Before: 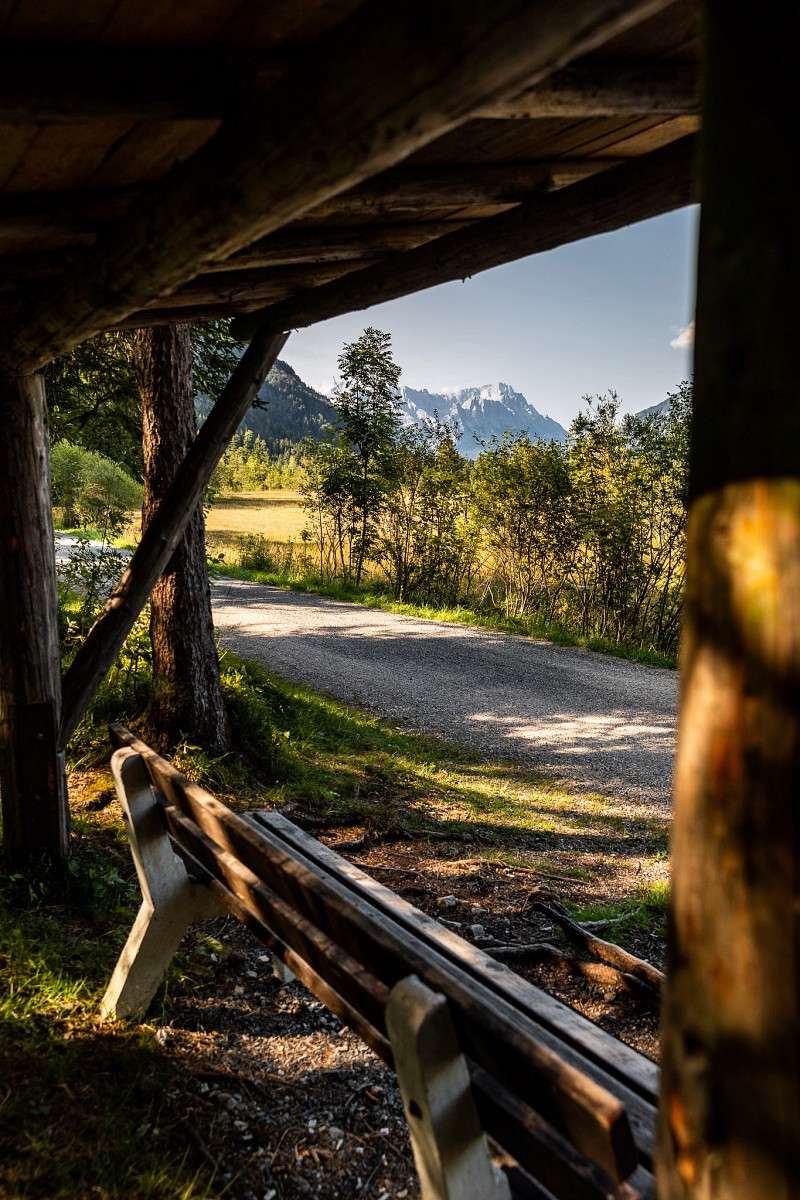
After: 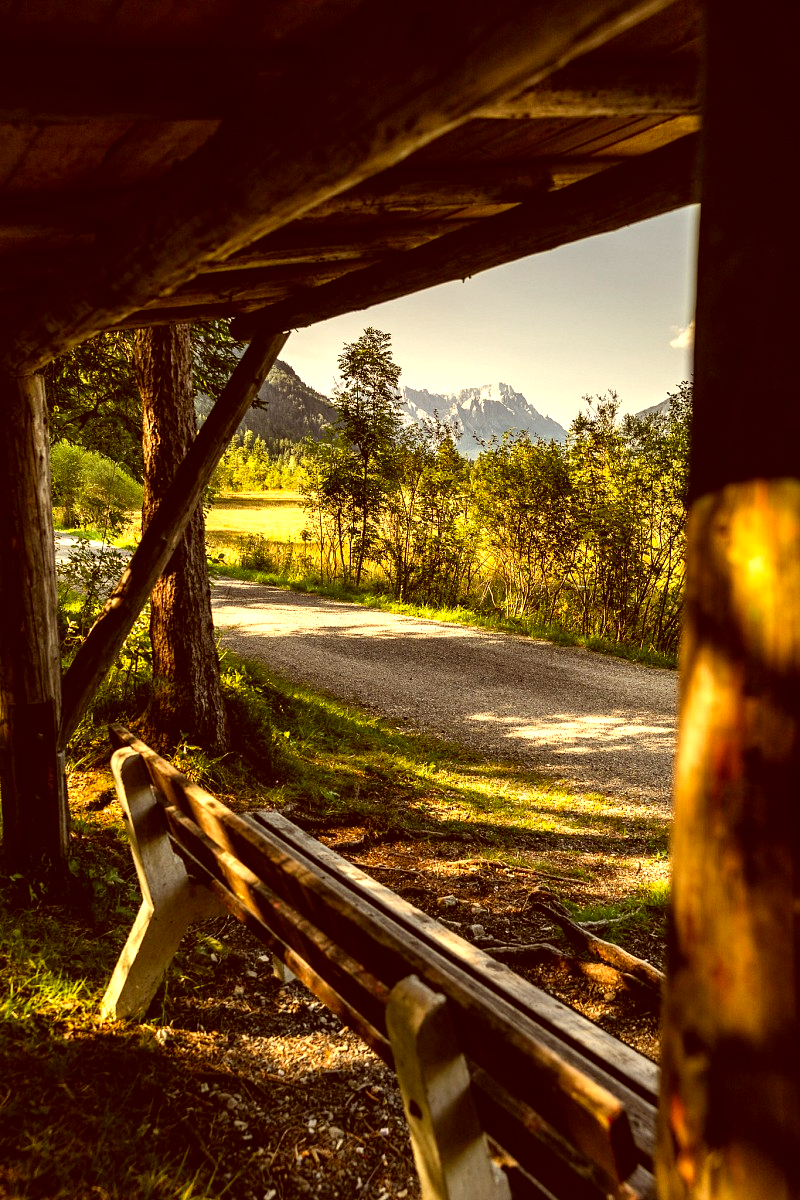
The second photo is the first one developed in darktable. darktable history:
shadows and highlights: shadows 20.69, highlights -19.93, soften with gaussian
exposure: black level correction 0, exposure 0.591 EV, compensate highlight preservation false
color correction: highlights a* 1.03, highlights b* 24.73, shadows a* 15.23, shadows b* 24.74
